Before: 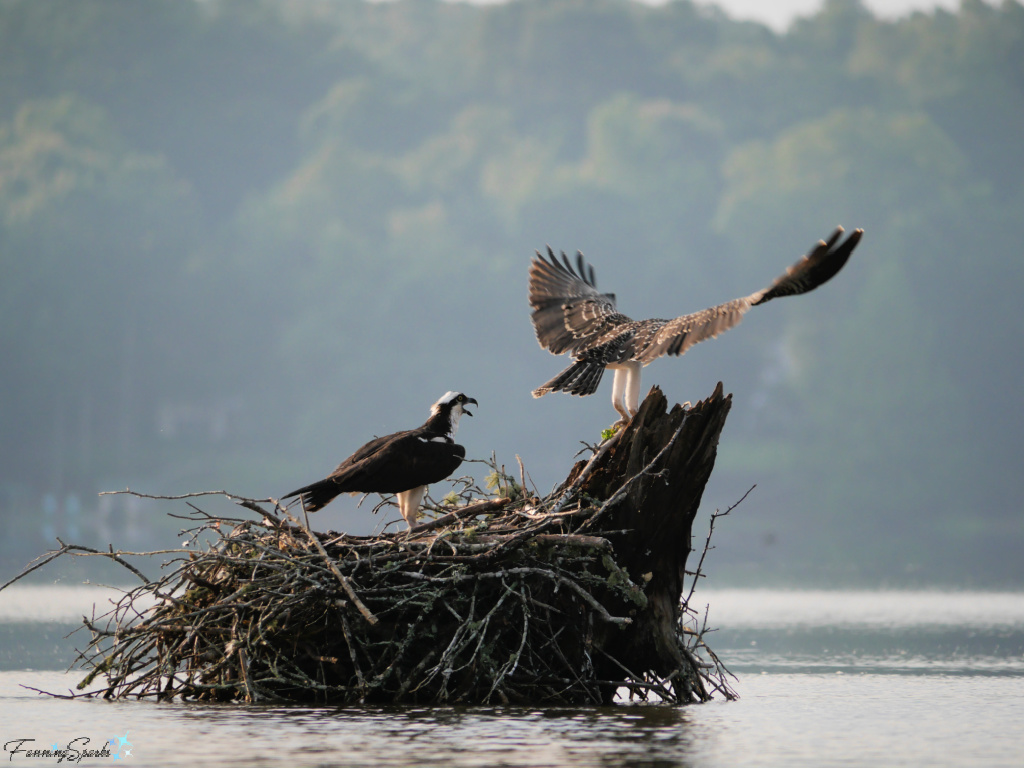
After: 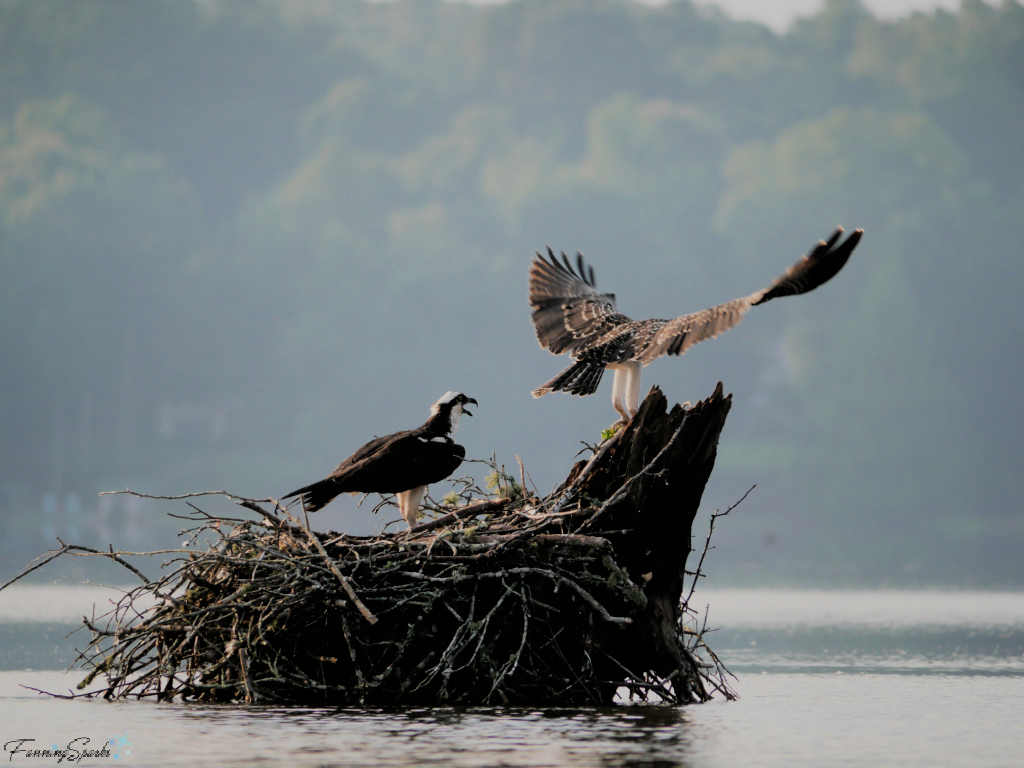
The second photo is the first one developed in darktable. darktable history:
filmic rgb: black relative exposure -9.3 EV, white relative exposure 6.81 EV, hardness 3.09, contrast 1.052
